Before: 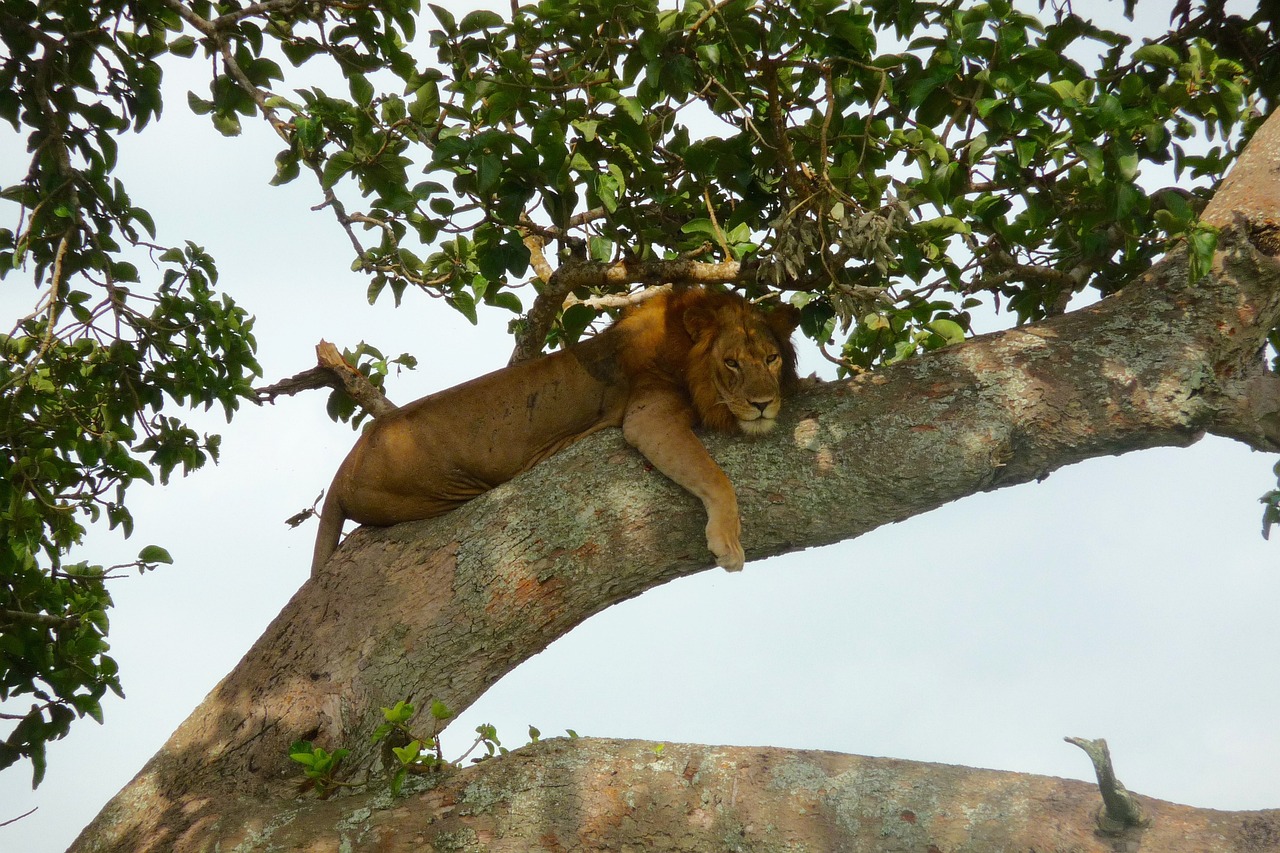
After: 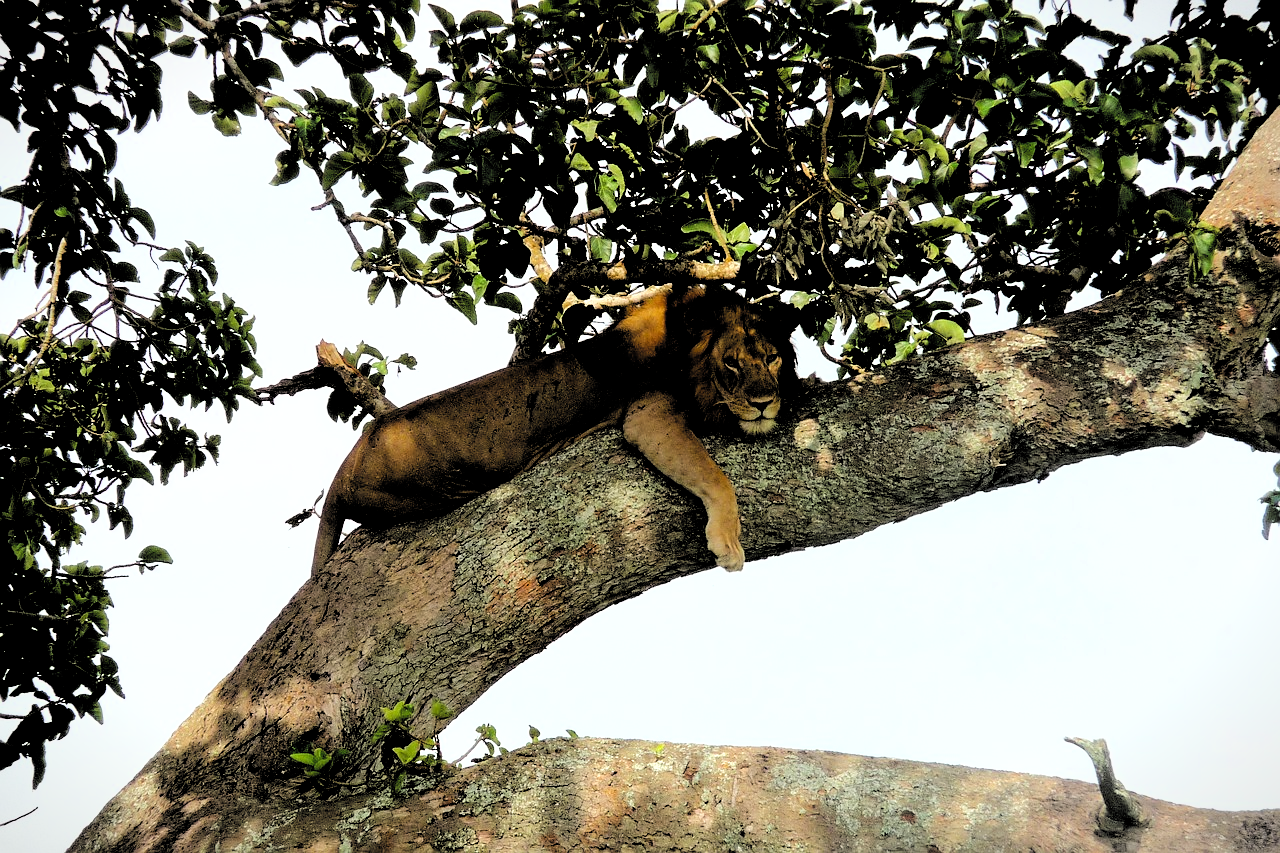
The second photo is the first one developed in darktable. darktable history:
sharpen: radius 1.559, amount 0.373, threshold 1.271
filmic rgb: middle gray luminance 13.55%, black relative exposure -1.97 EV, white relative exposure 3.1 EV, threshold 6 EV, target black luminance 0%, hardness 1.79, latitude 59.23%, contrast 1.728, highlights saturation mix 5%, shadows ↔ highlights balance -37.52%, add noise in highlights 0, color science v3 (2019), use custom middle-gray values true, iterations of high-quality reconstruction 0, contrast in highlights soft, enable highlight reconstruction true
vignetting: fall-off start 100%, brightness -0.282, width/height ratio 1.31
